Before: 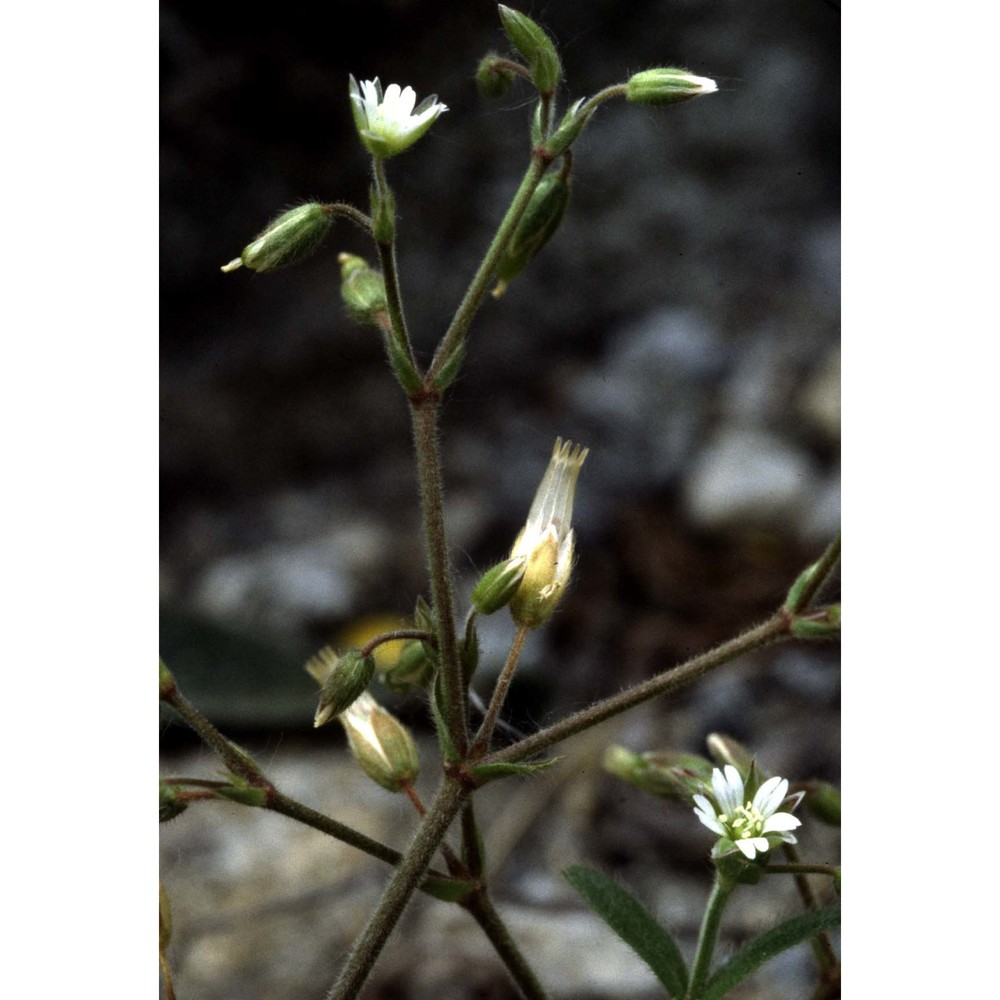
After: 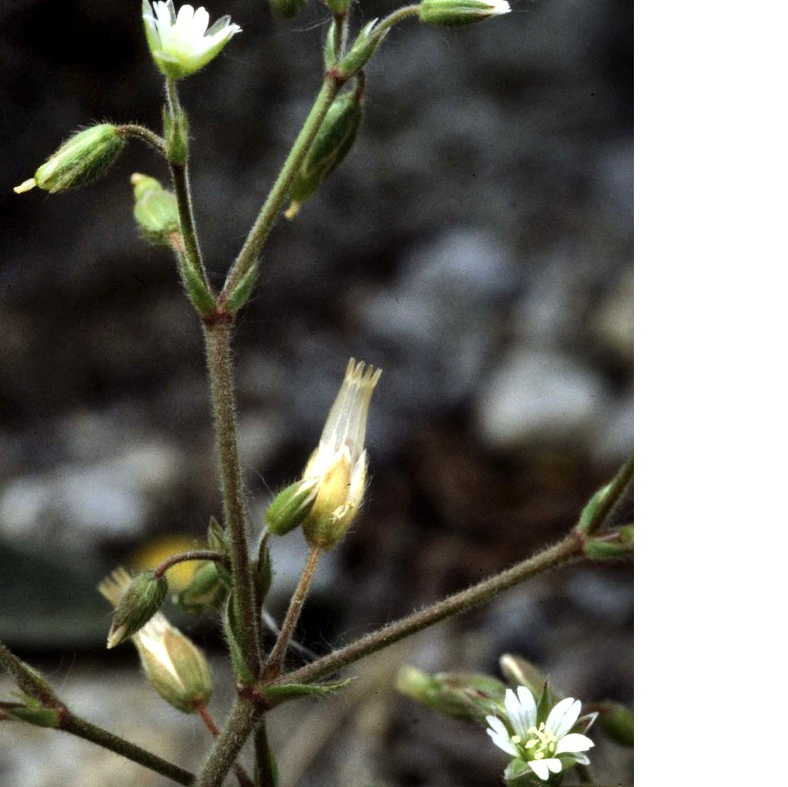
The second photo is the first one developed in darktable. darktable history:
shadows and highlights: low approximation 0.01, soften with gaussian
exposure: exposure 0.178 EV, compensate exposure bias true, compensate highlight preservation false
crop and rotate: left 20.74%, top 7.912%, right 0.375%, bottom 13.378%
